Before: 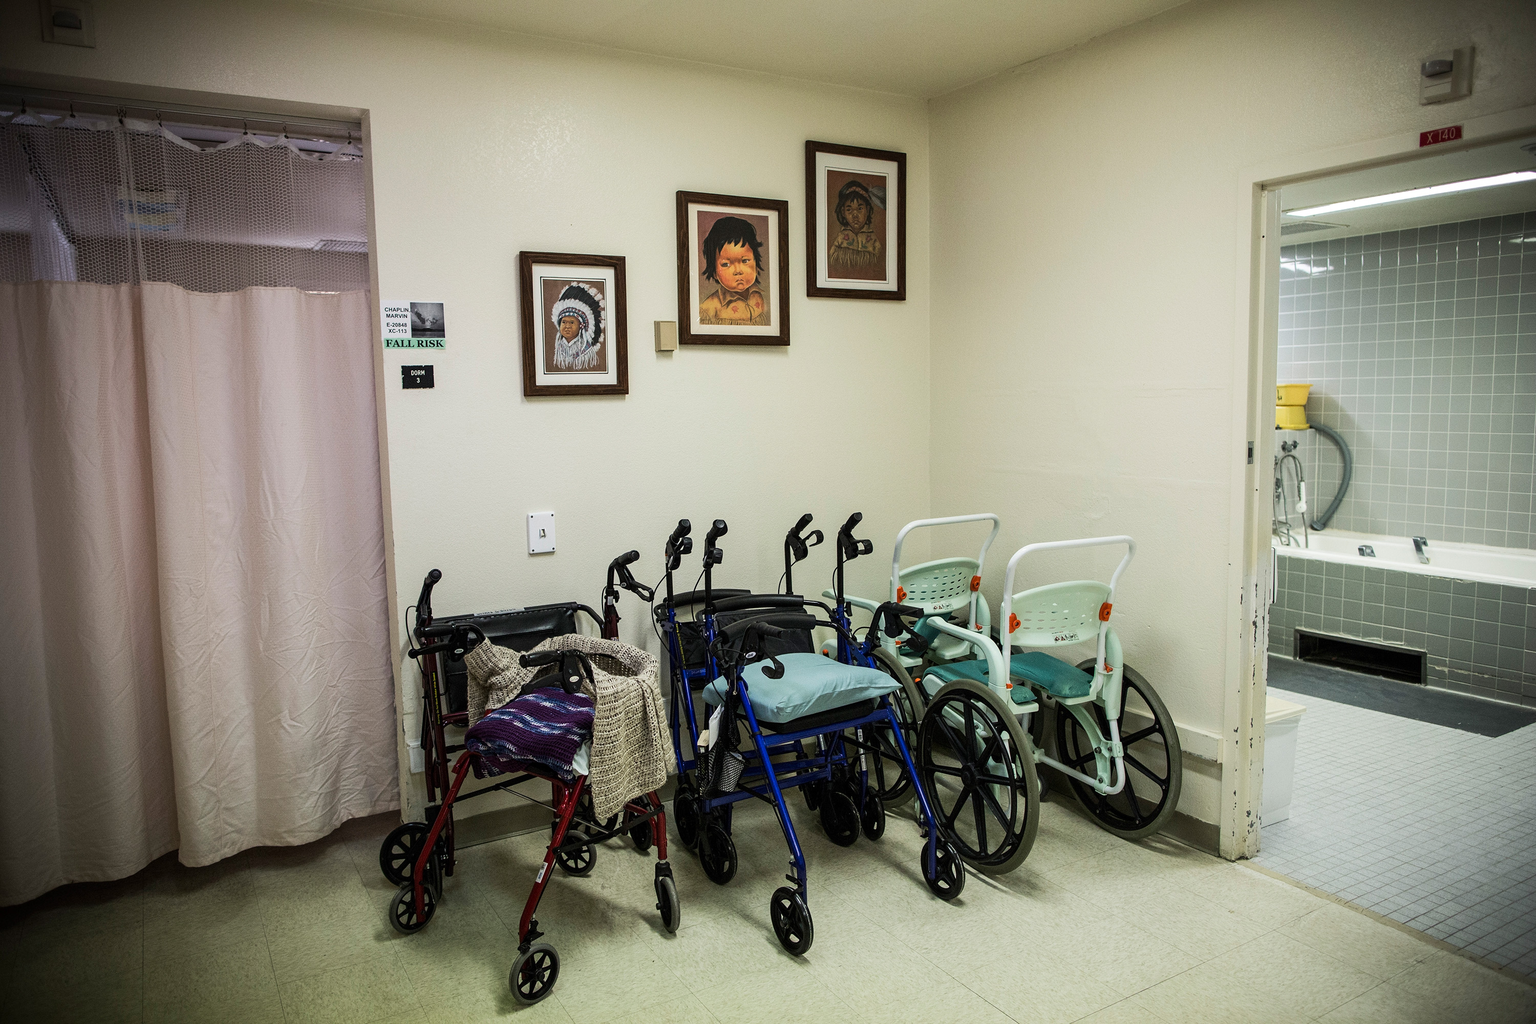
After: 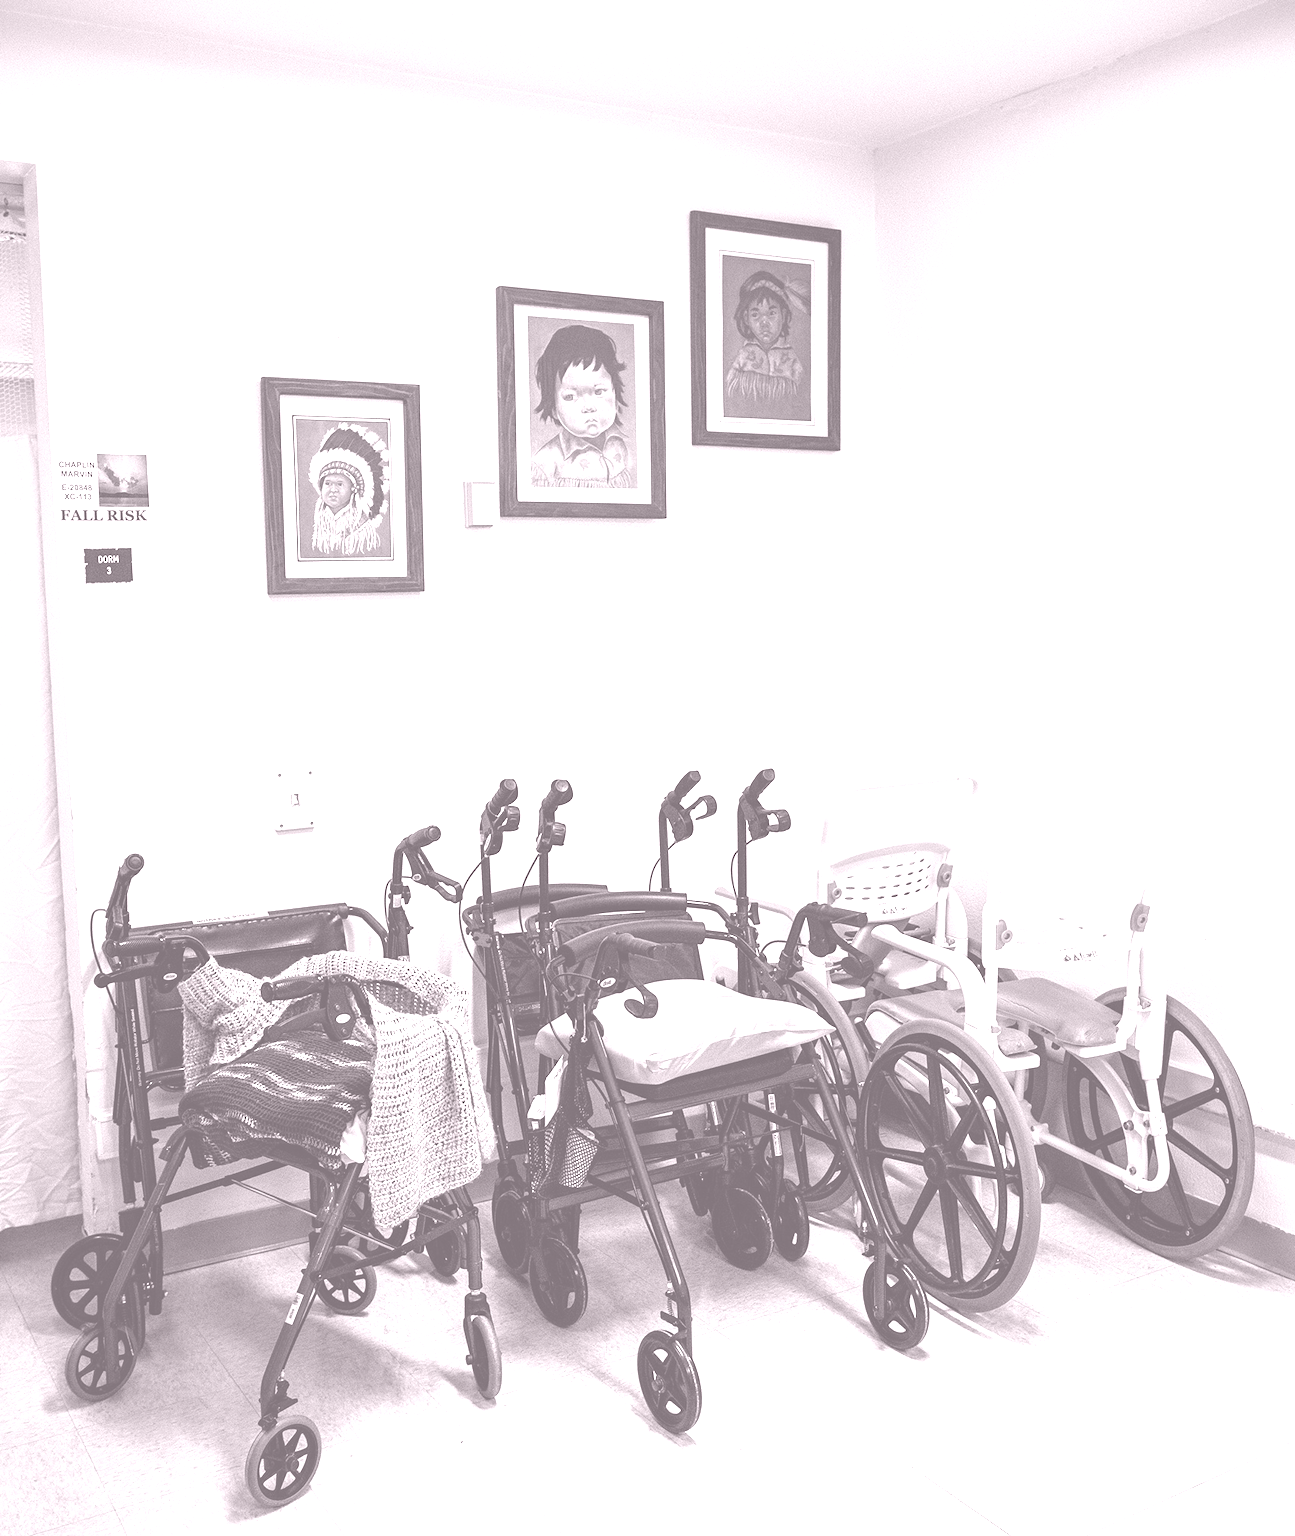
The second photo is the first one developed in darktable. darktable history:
colorize: hue 25.2°, saturation 83%, source mix 82%, lightness 79%, version 1
crop and rotate: left 22.516%, right 21.234%
white balance: red 1.009, blue 0.985
velvia: on, module defaults
